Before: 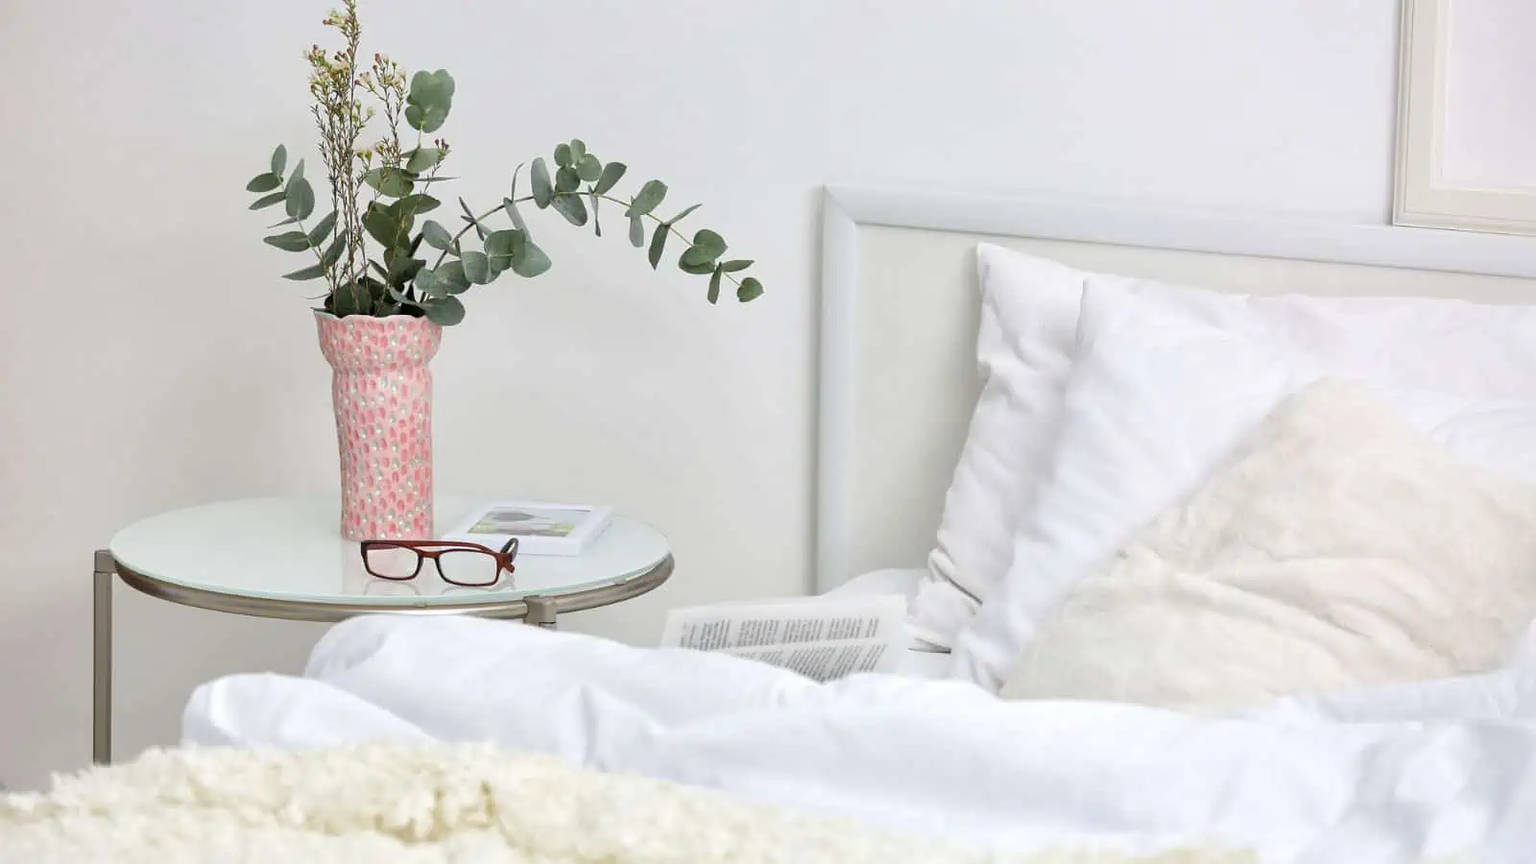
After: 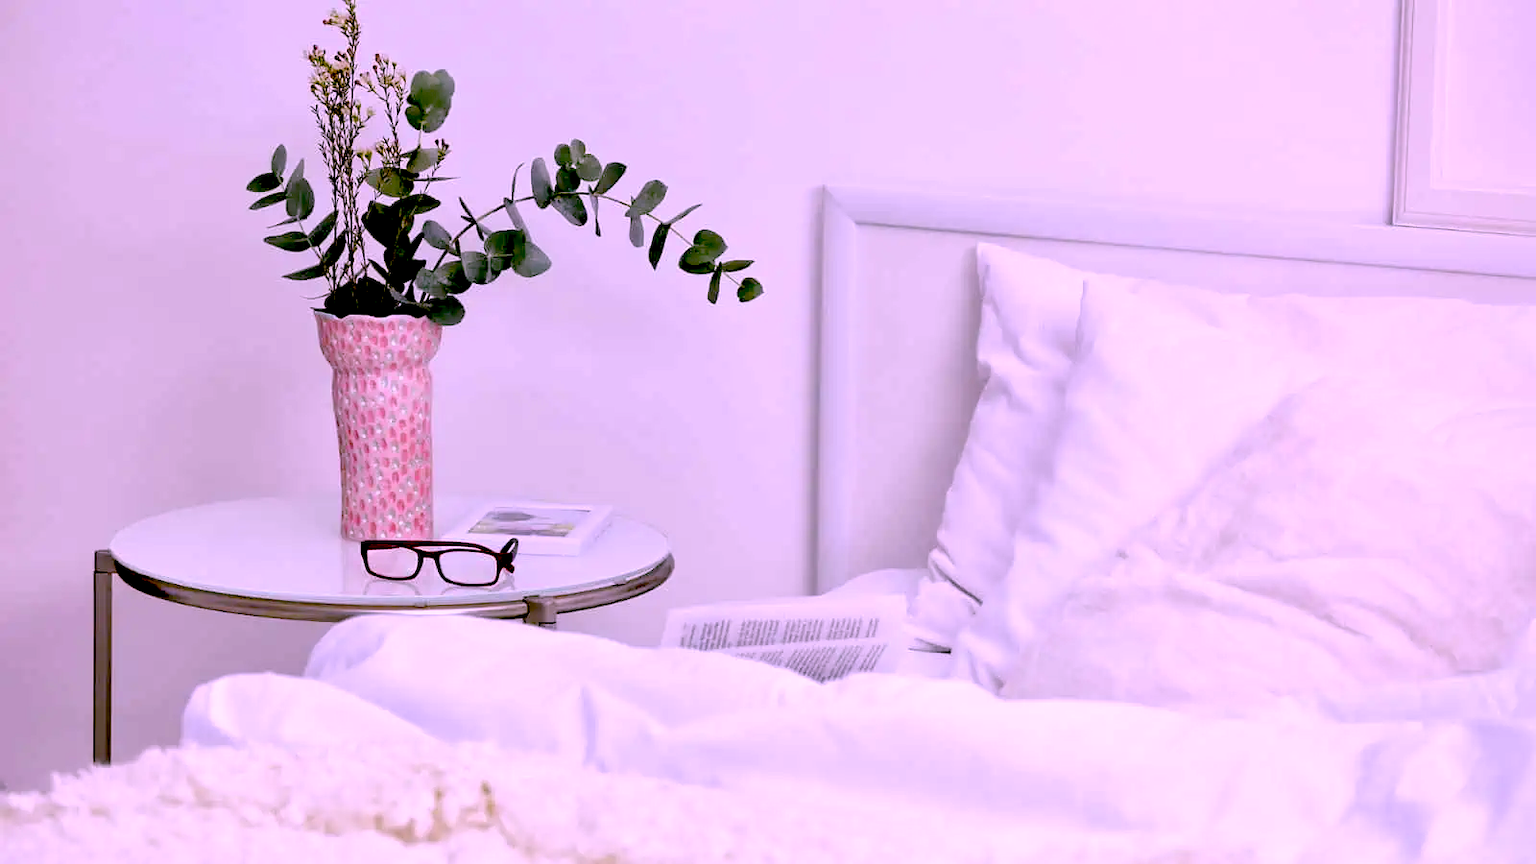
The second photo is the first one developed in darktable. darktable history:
exposure: black level correction 0.1, exposure -0.086 EV, compensate highlight preservation false
color calibration: output R [1.107, -0.012, -0.003, 0], output B [0, 0, 1.308, 0], x 0.366, y 0.379, temperature 4398.79 K
